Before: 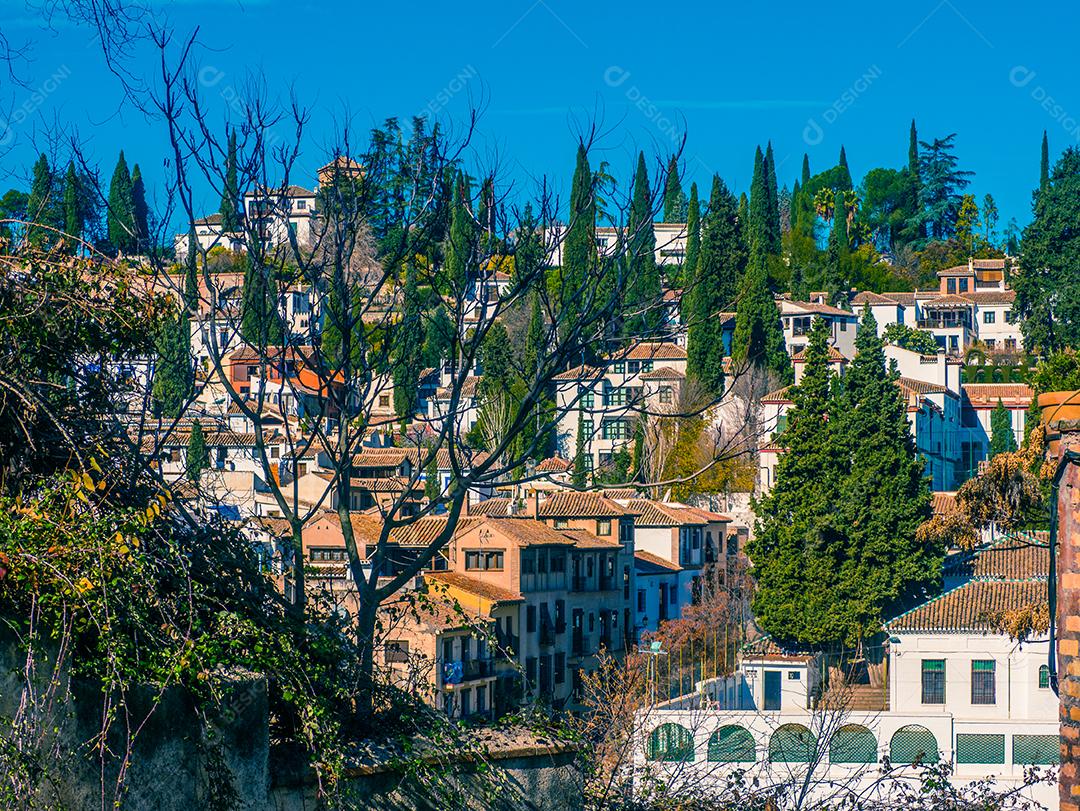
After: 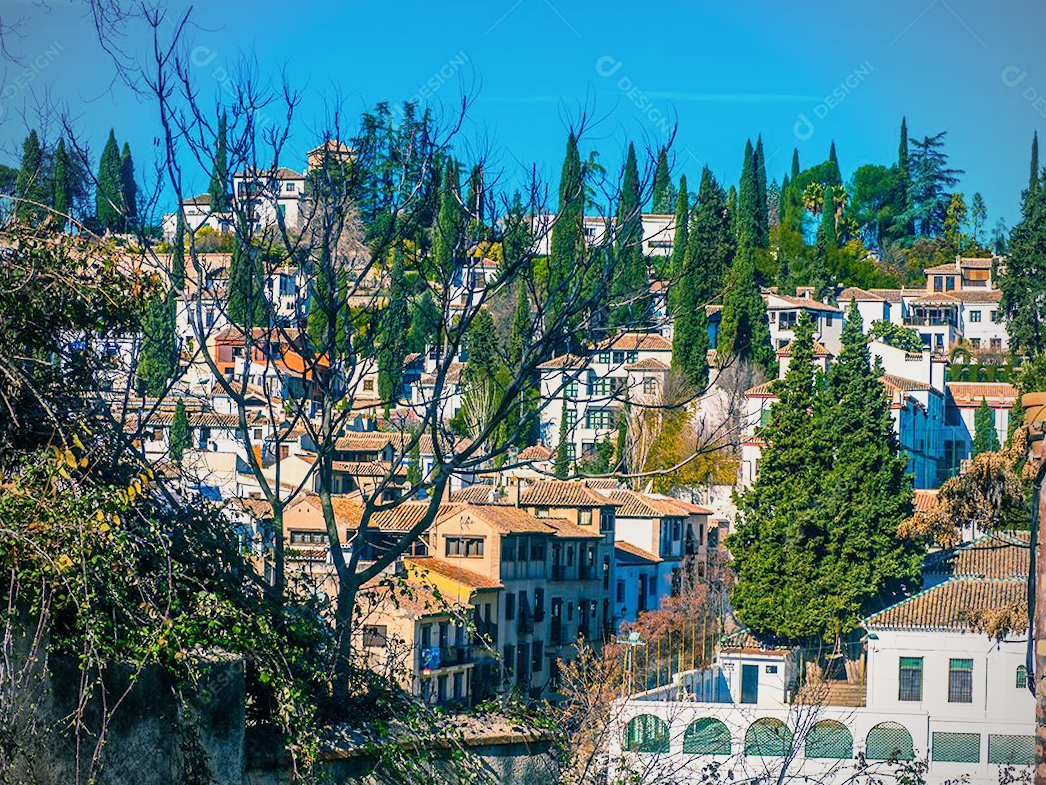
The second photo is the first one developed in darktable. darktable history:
base curve: curves: ch0 [(0, 0) (0.088, 0.125) (0.176, 0.251) (0.354, 0.501) (0.613, 0.749) (1, 0.877)], preserve colors none
crop and rotate: angle -1.39°
vignetting: fall-off radius 61.02%
